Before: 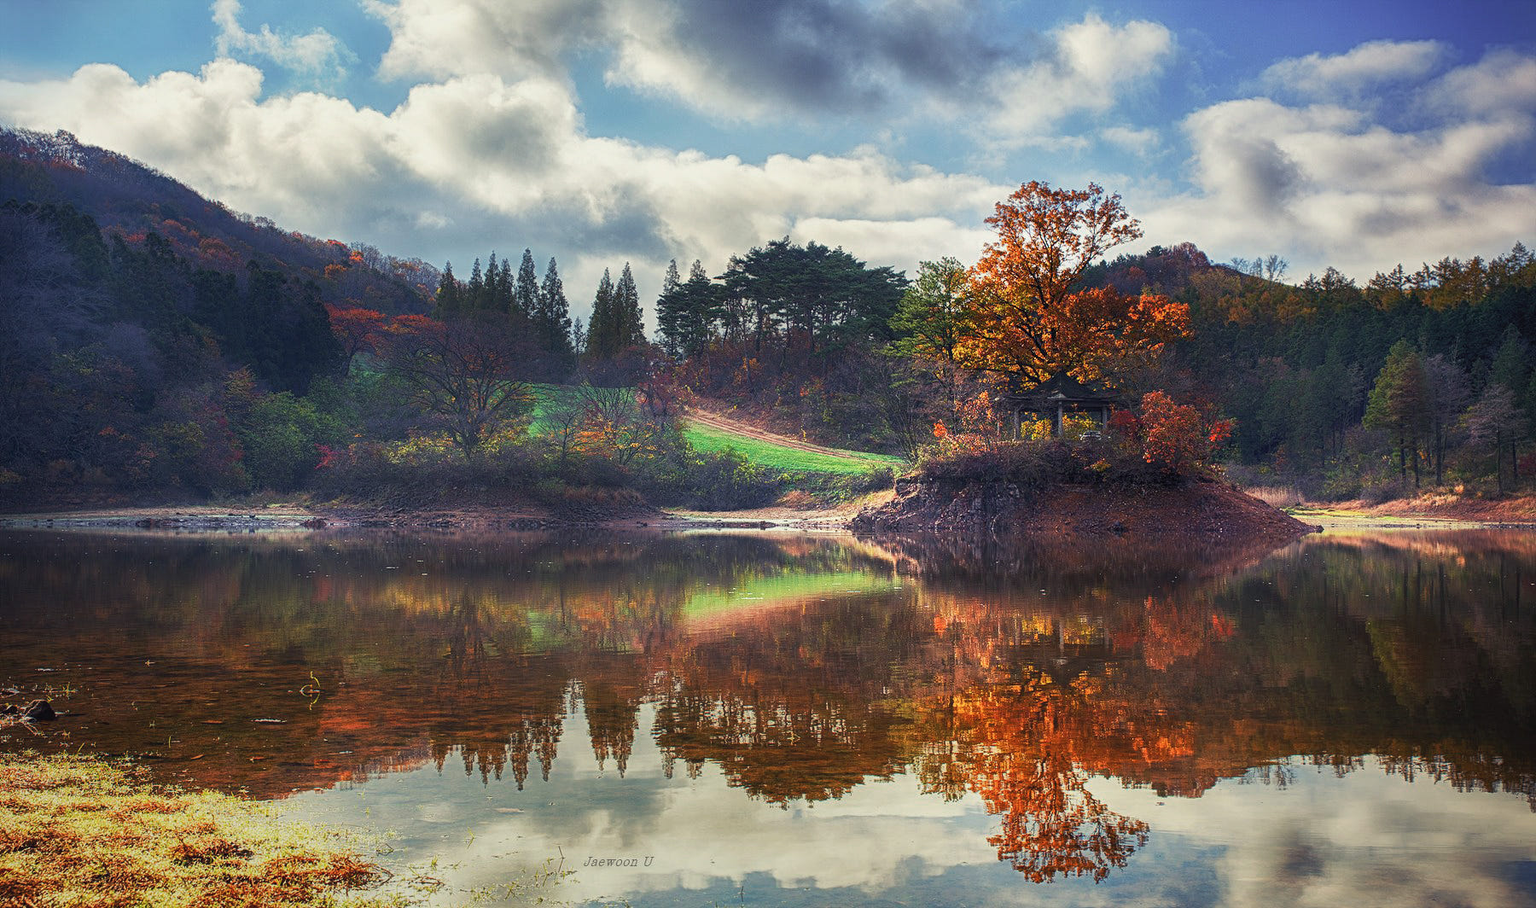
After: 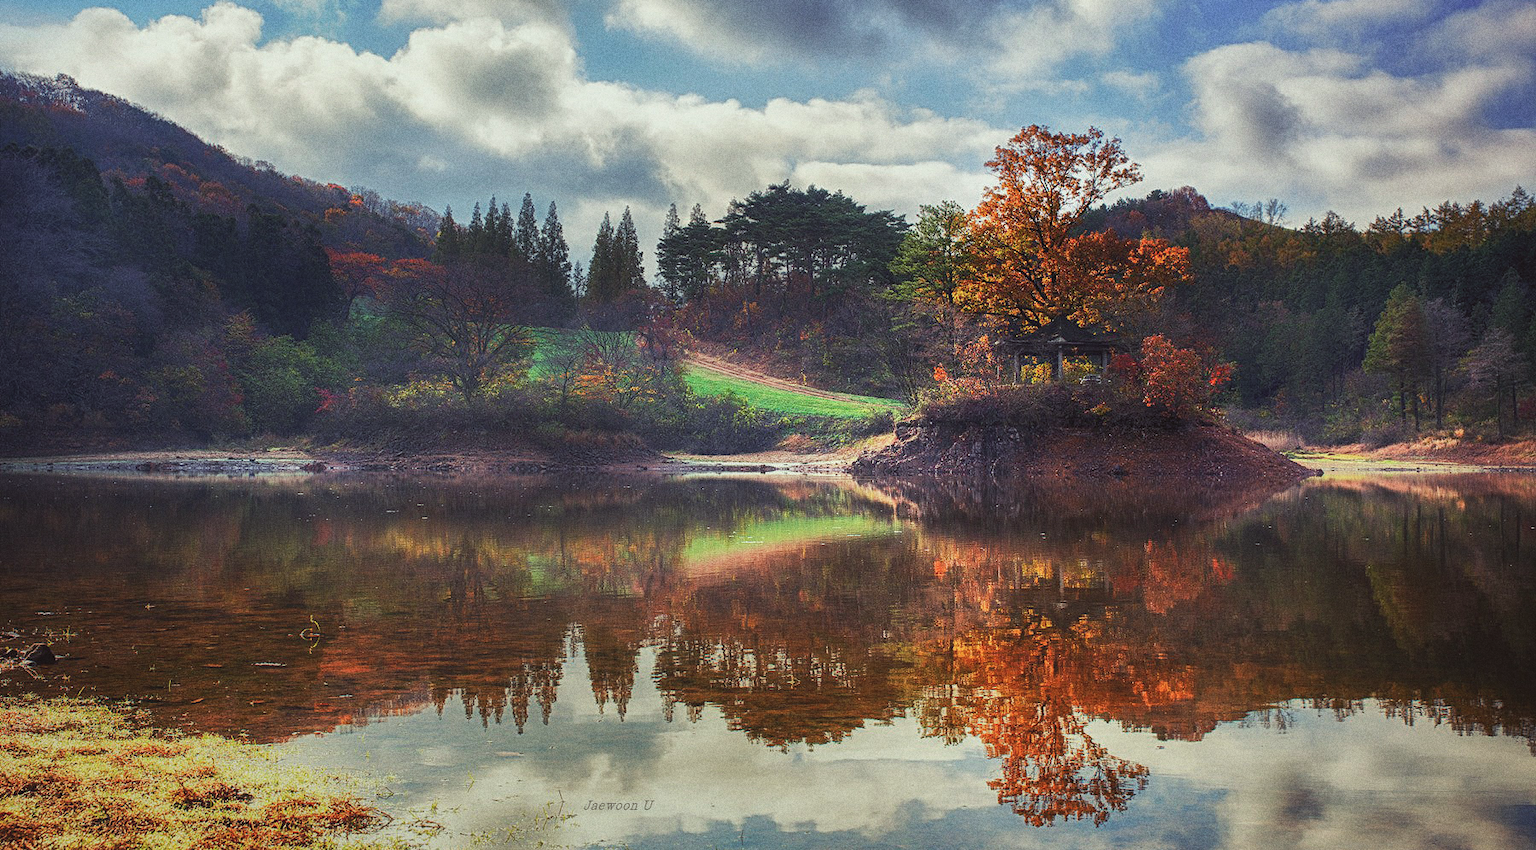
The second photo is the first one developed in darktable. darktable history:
exposure: black level correction -0.005, exposure 0.054 EV, compensate highlight preservation false
color correction: highlights a* -2.73, highlights b* -2.09, shadows a* 2.41, shadows b* 2.73
crop and rotate: top 6.25%
grain: coarseness 8.68 ISO, strength 31.94%
shadows and highlights: shadows -20, white point adjustment -2, highlights -35
contrast brightness saturation: saturation -0.05
